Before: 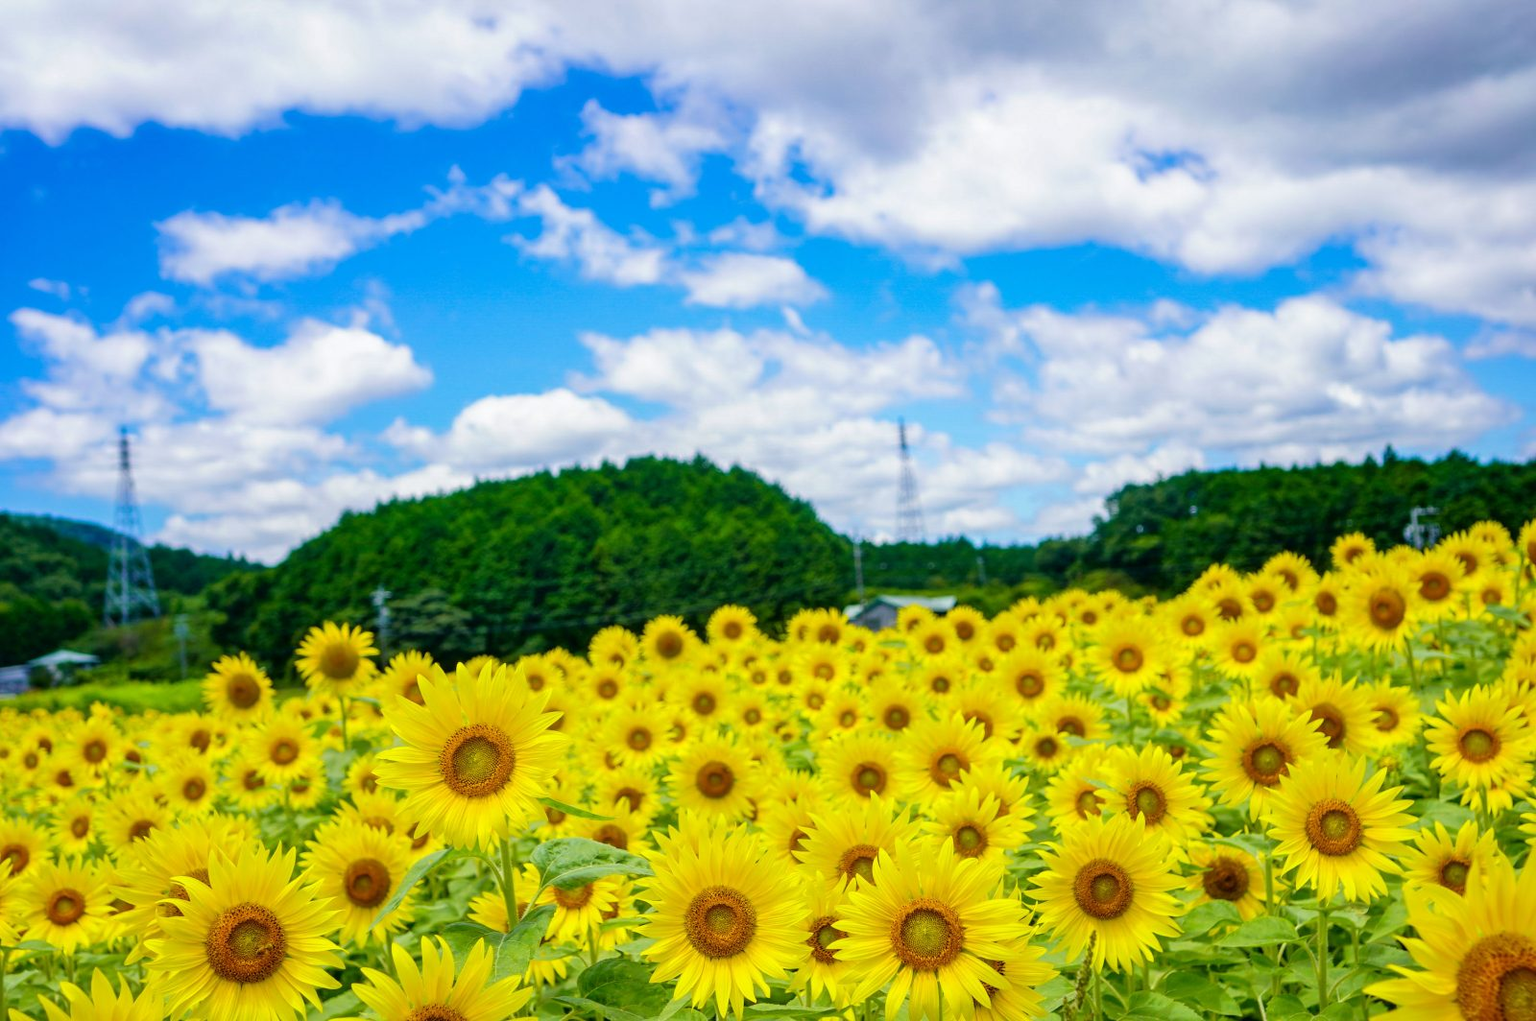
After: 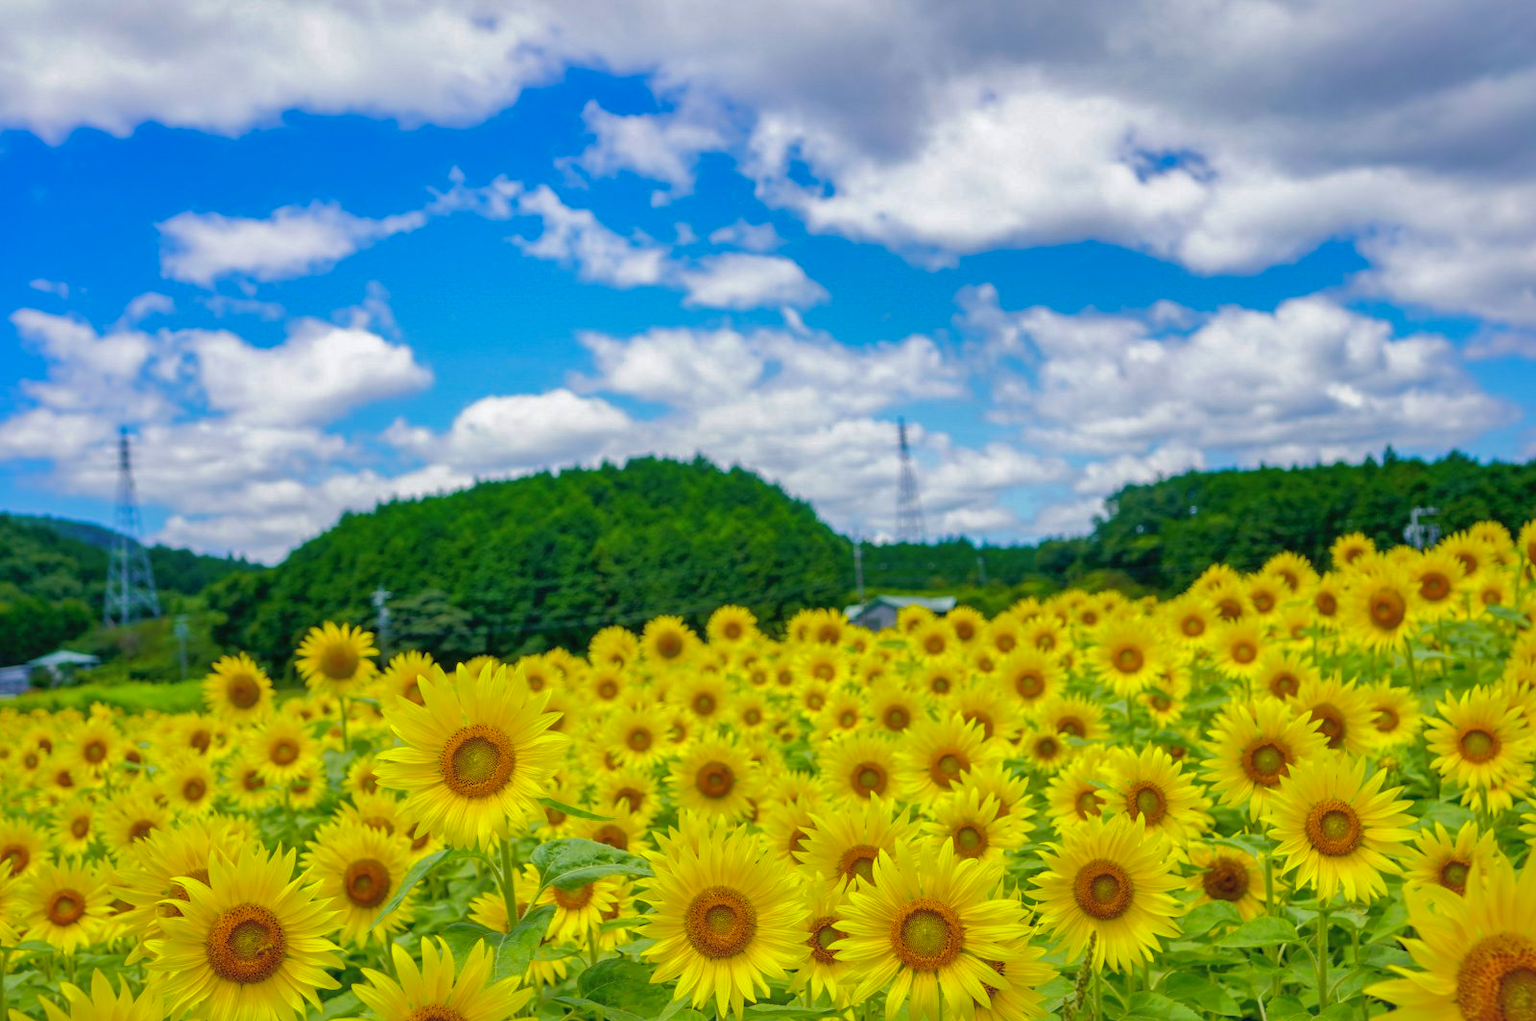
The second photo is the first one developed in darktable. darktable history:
shadows and highlights: shadows 59.28, highlights -59.78
